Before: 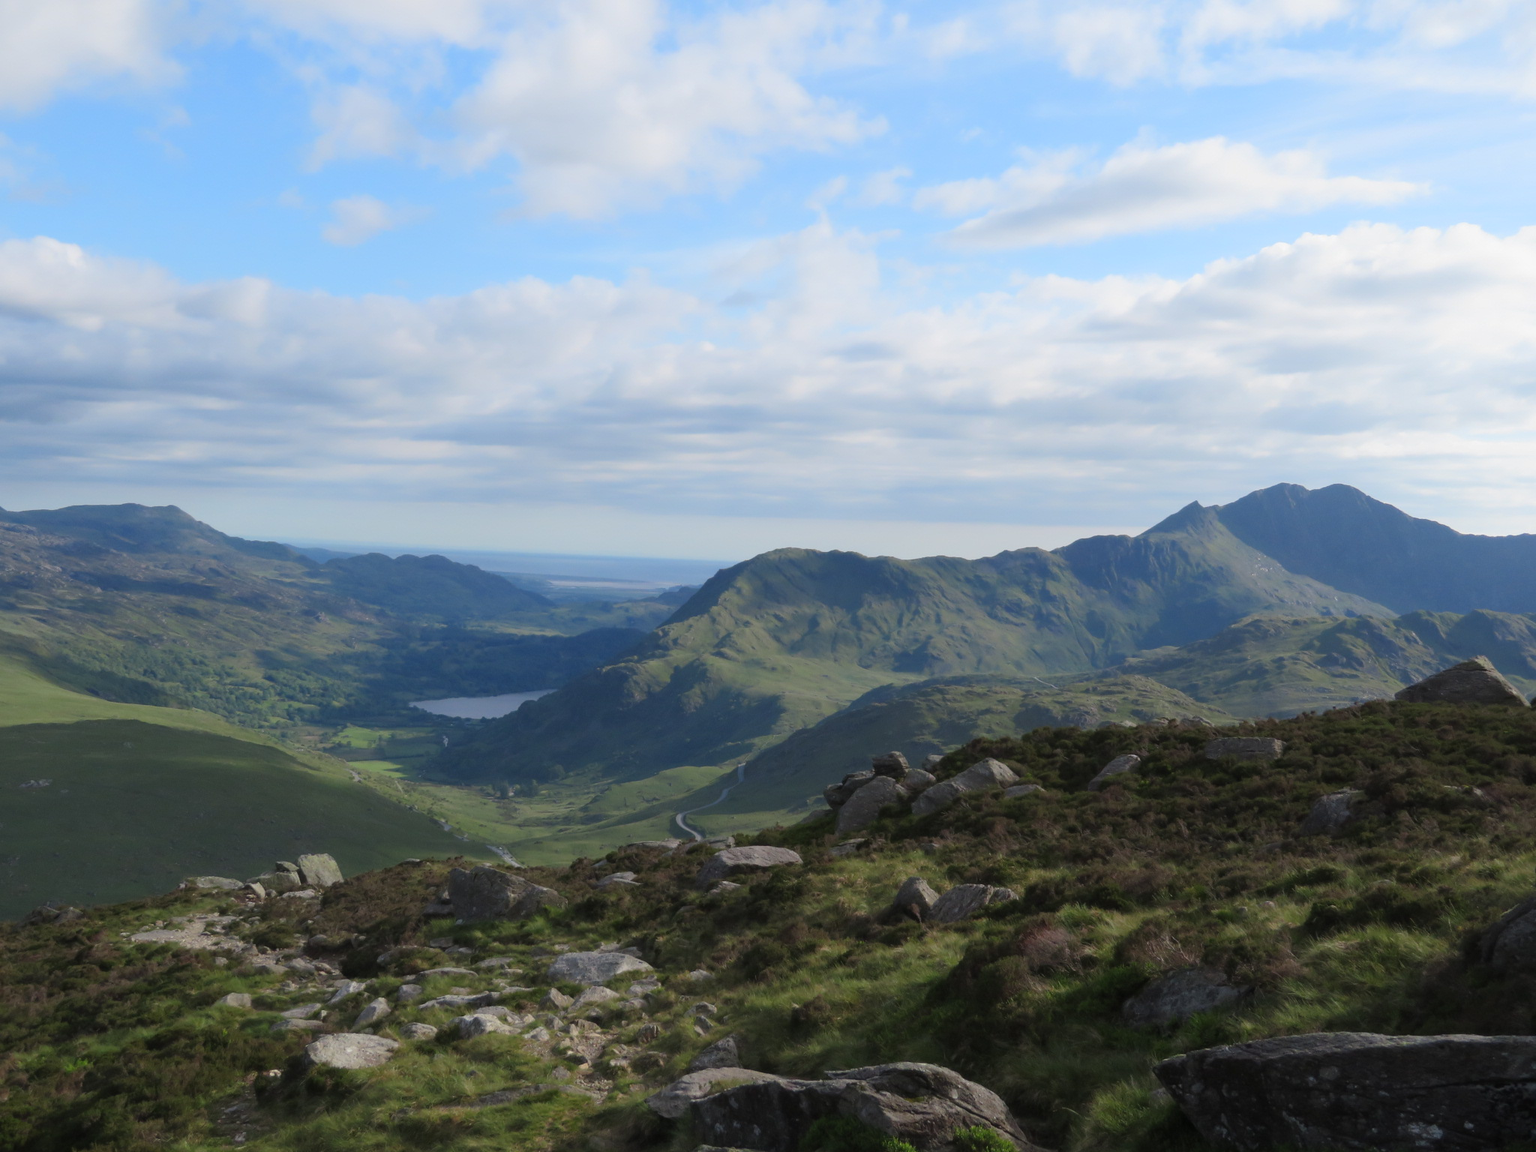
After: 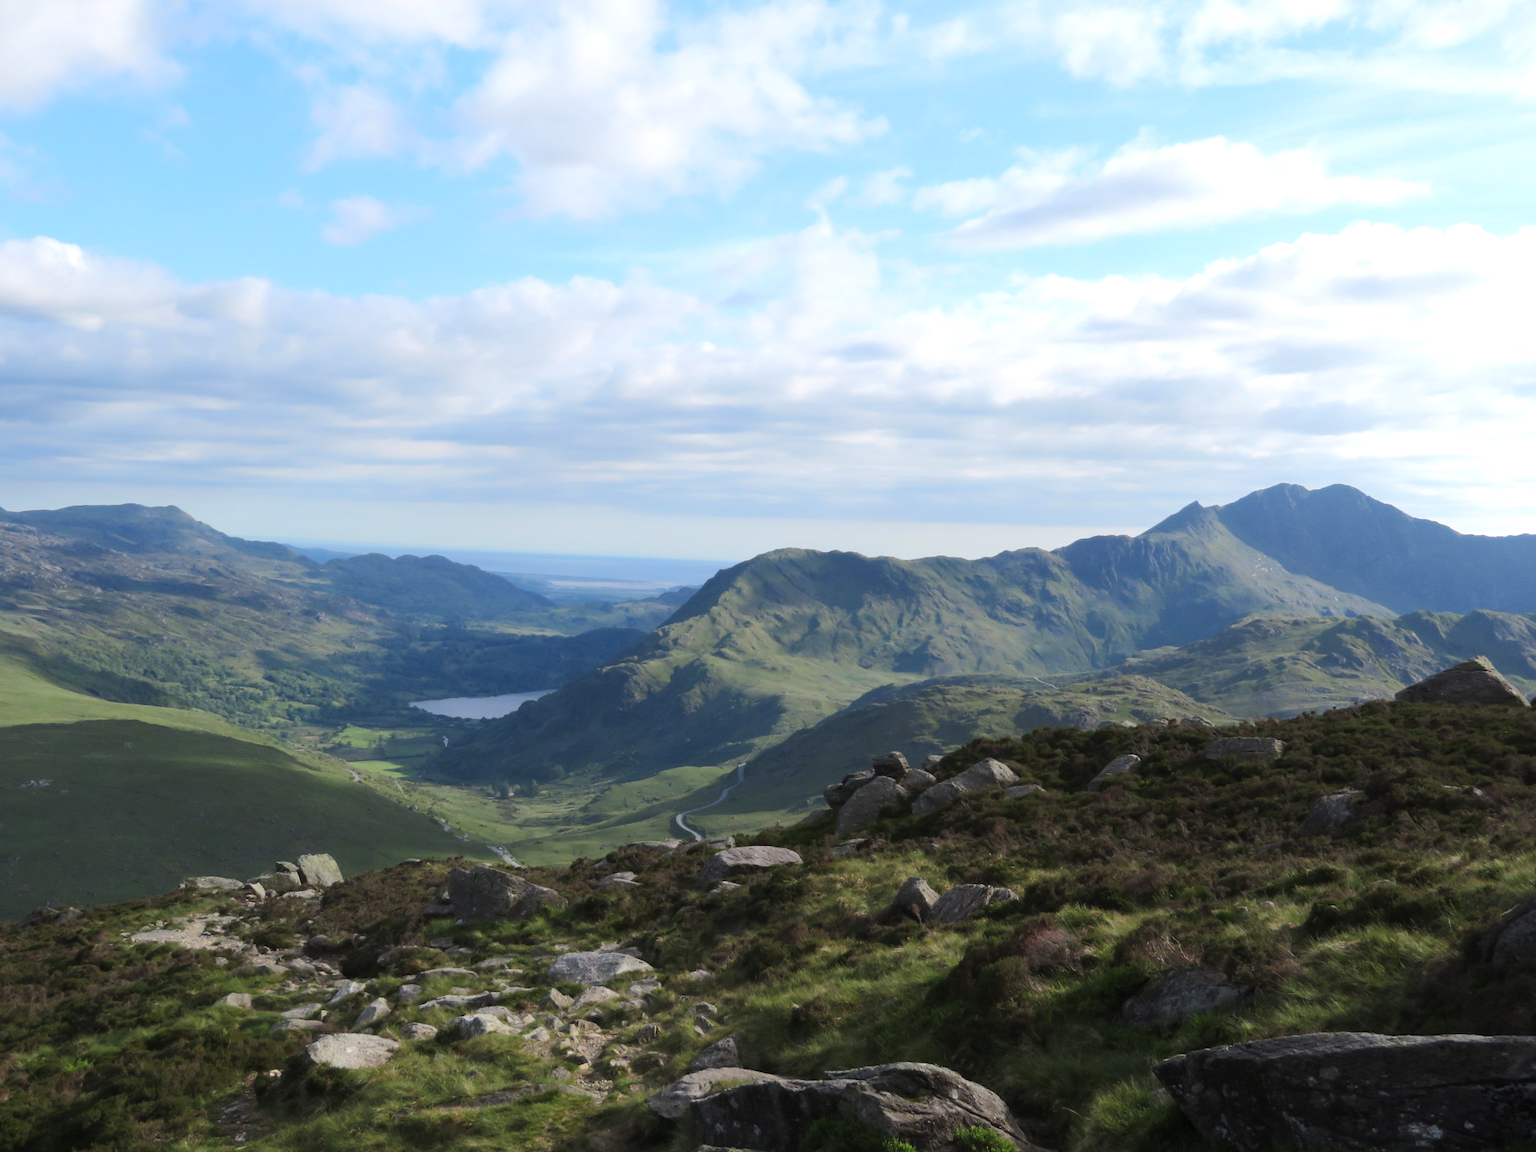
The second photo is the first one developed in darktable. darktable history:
tone equalizer: -8 EV -0.417 EV, -7 EV -0.389 EV, -6 EV -0.333 EV, -5 EV -0.222 EV, -3 EV 0.222 EV, -2 EV 0.333 EV, -1 EV 0.389 EV, +0 EV 0.417 EV, edges refinement/feathering 500, mask exposure compensation -1.57 EV, preserve details no
base curve: curves: ch0 [(0, 0) (0.262, 0.32) (0.722, 0.705) (1, 1)]
